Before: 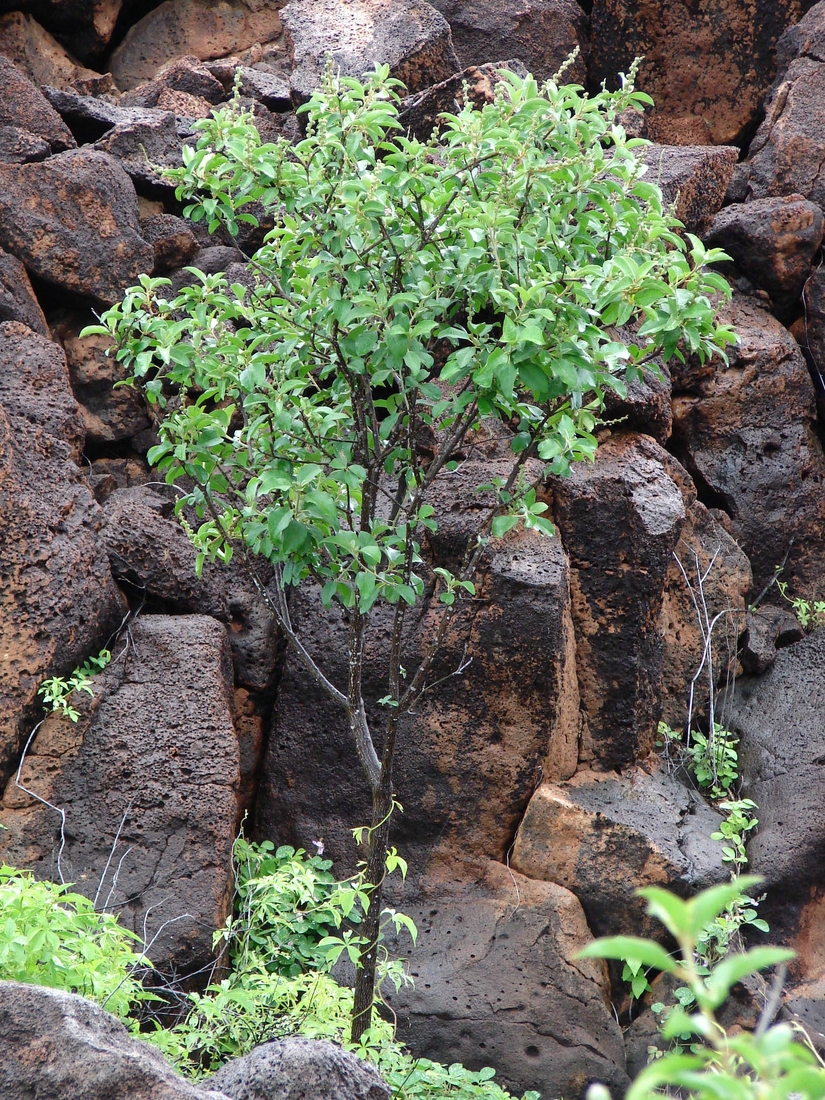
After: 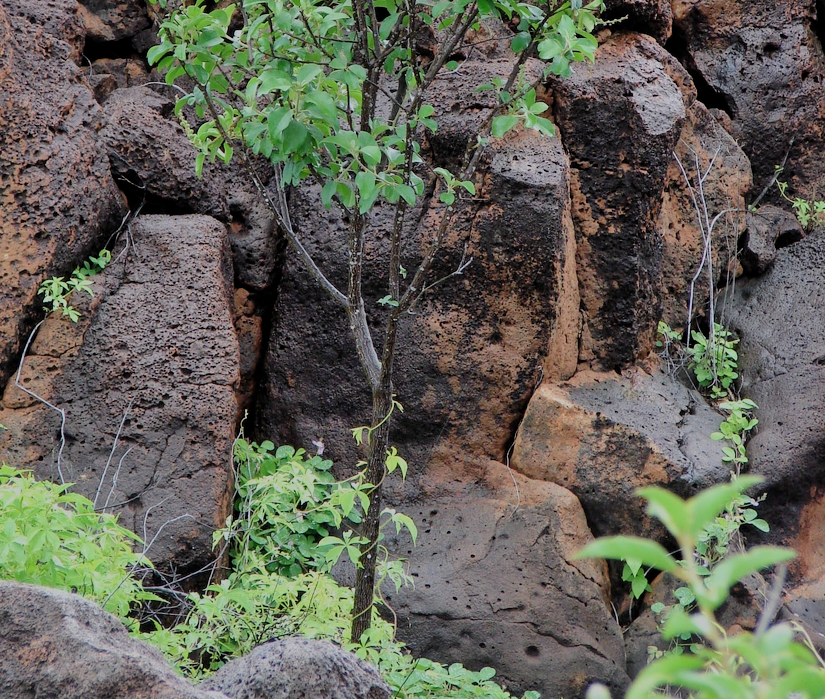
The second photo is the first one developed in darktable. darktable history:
crop and rotate: top 36.435%
shadows and highlights: shadows 43.71, white point adjustment -1.46, soften with gaussian
filmic rgb: black relative exposure -8.79 EV, white relative exposure 4.98 EV, threshold 3 EV, target black luminance 0%, hardness 3.77, latitude 66.33%, contrast 0.822, shadows ↔ highlights balance 20%, color science v5 (2021), contrast in shadows safe, contrast in highlights safe, enable highlight reconstruction true
exposure: compensate highlight preservation false
